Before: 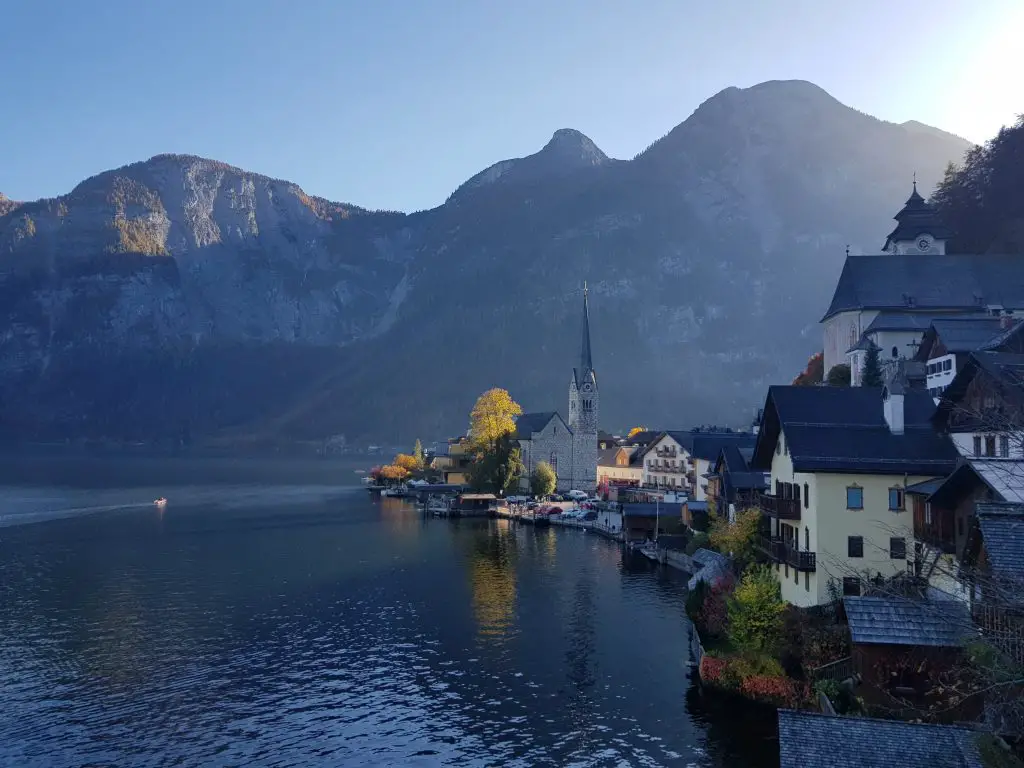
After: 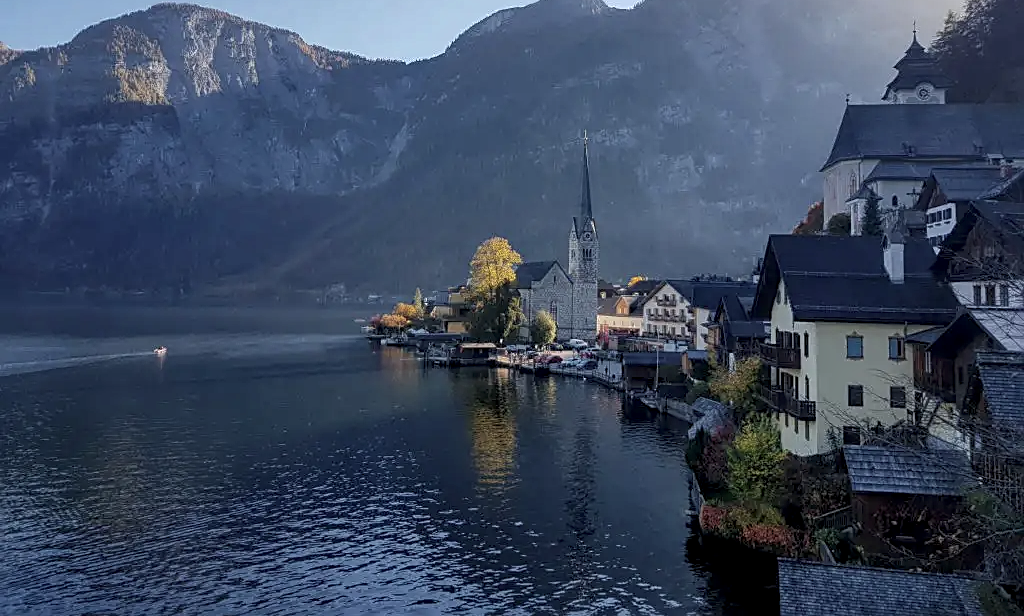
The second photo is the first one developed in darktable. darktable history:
crop and rotate: top 19.695%
local contrast: highlights 95%, shadows 85%, detail 160%, midtone range 0.2
sharpen: on, module defaults
color correction: highlights b* -0.041, saturation 0.823
tone equalizer: edges refinement/feathering 500, mask exposure compensation -1.25 EV, preserve details no
